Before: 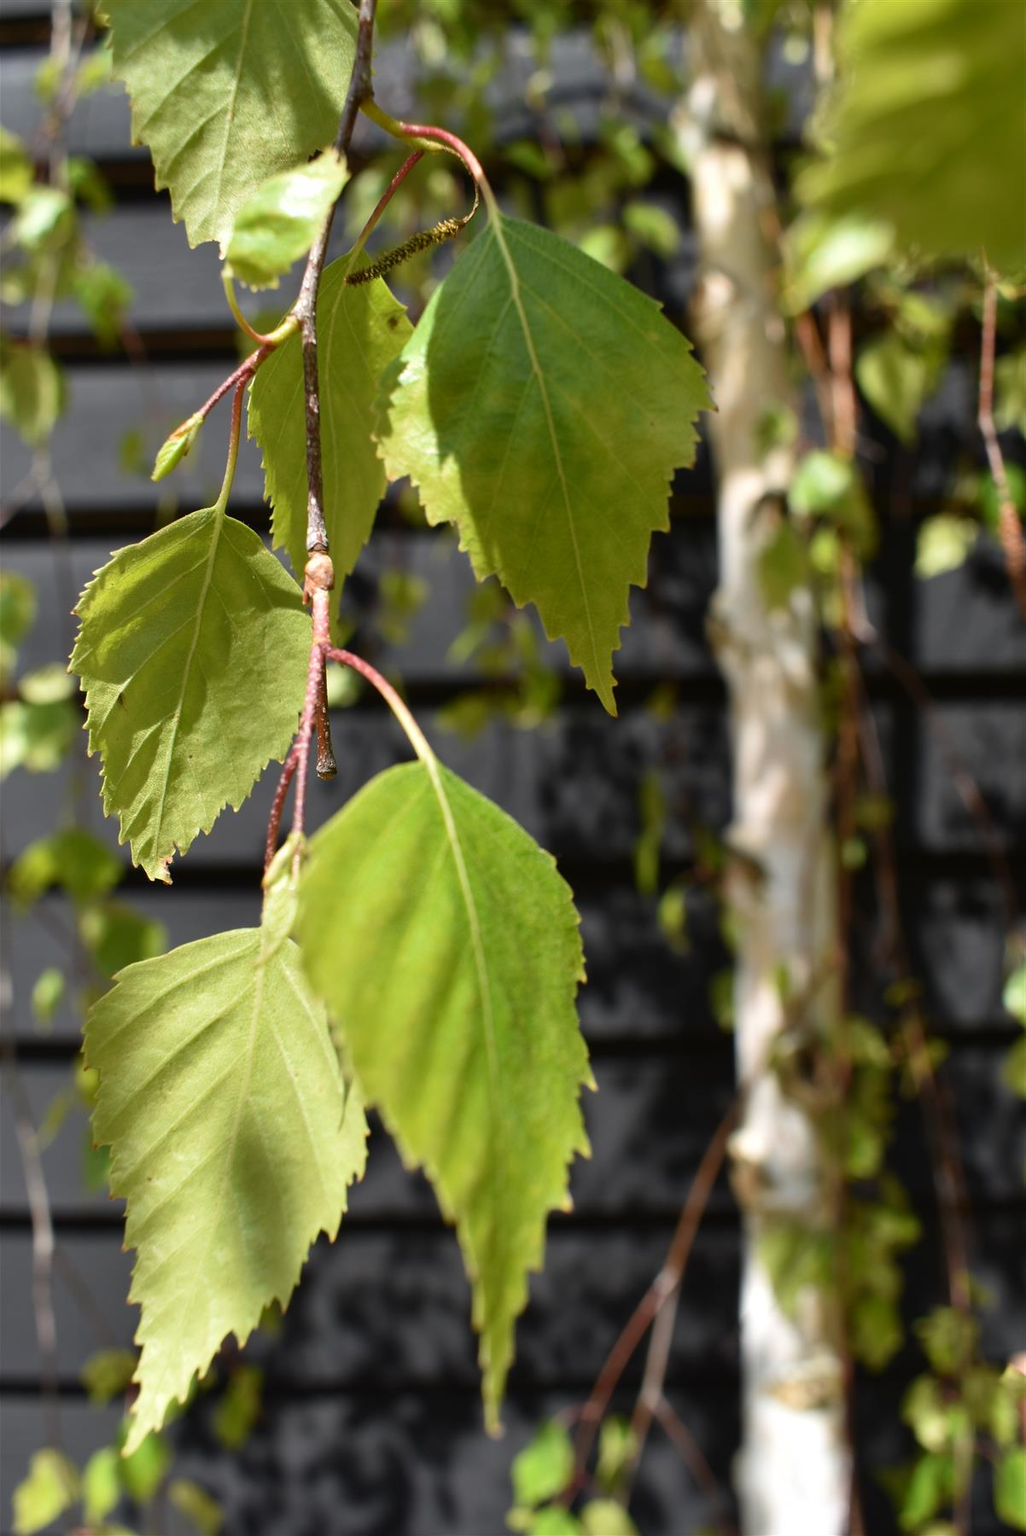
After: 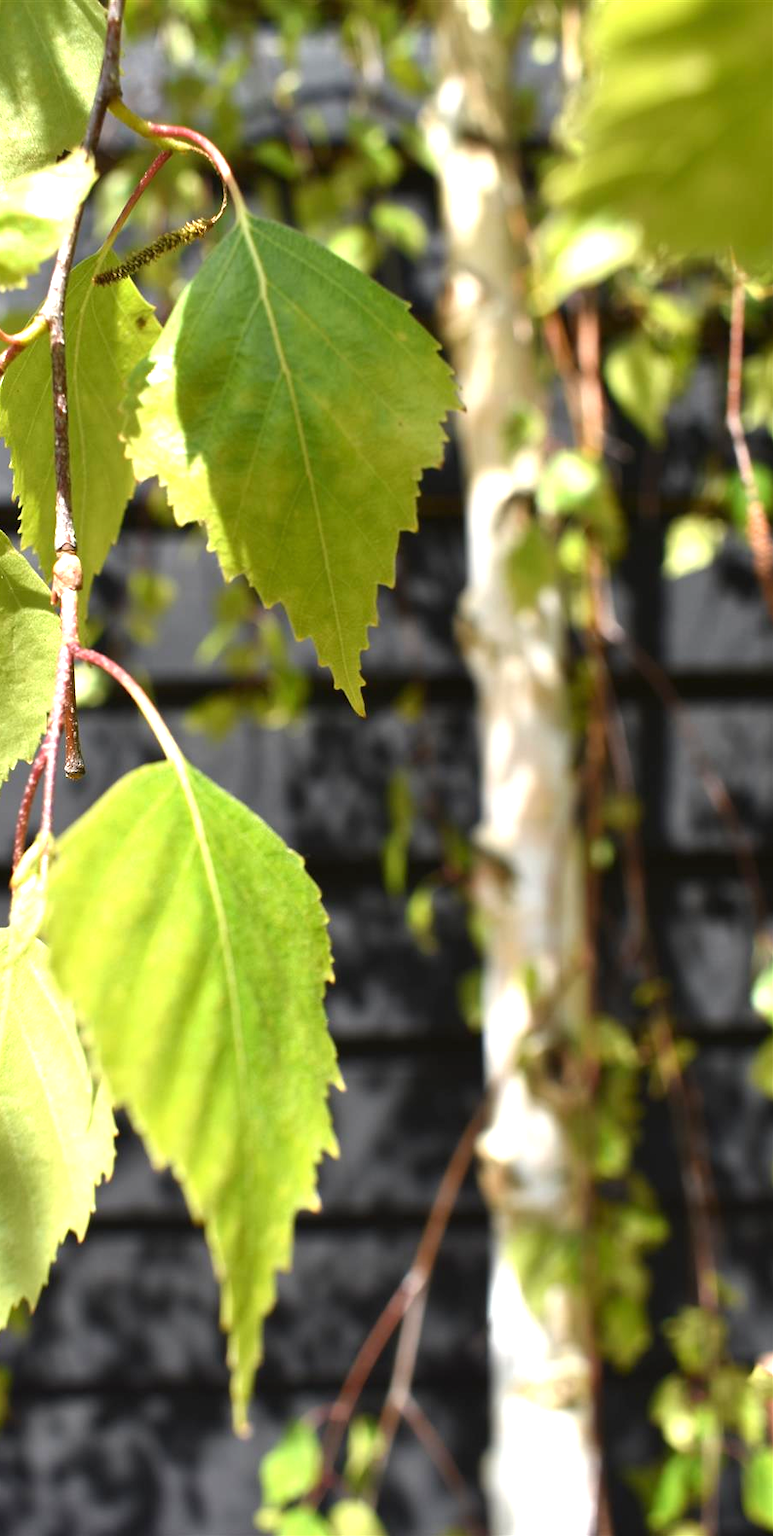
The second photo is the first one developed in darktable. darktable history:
crop and rotate: left 24.6%
exposure: black level correction 0, exposure 0.95 EV, compensate exposure bias true, compensate highlight preservation false
